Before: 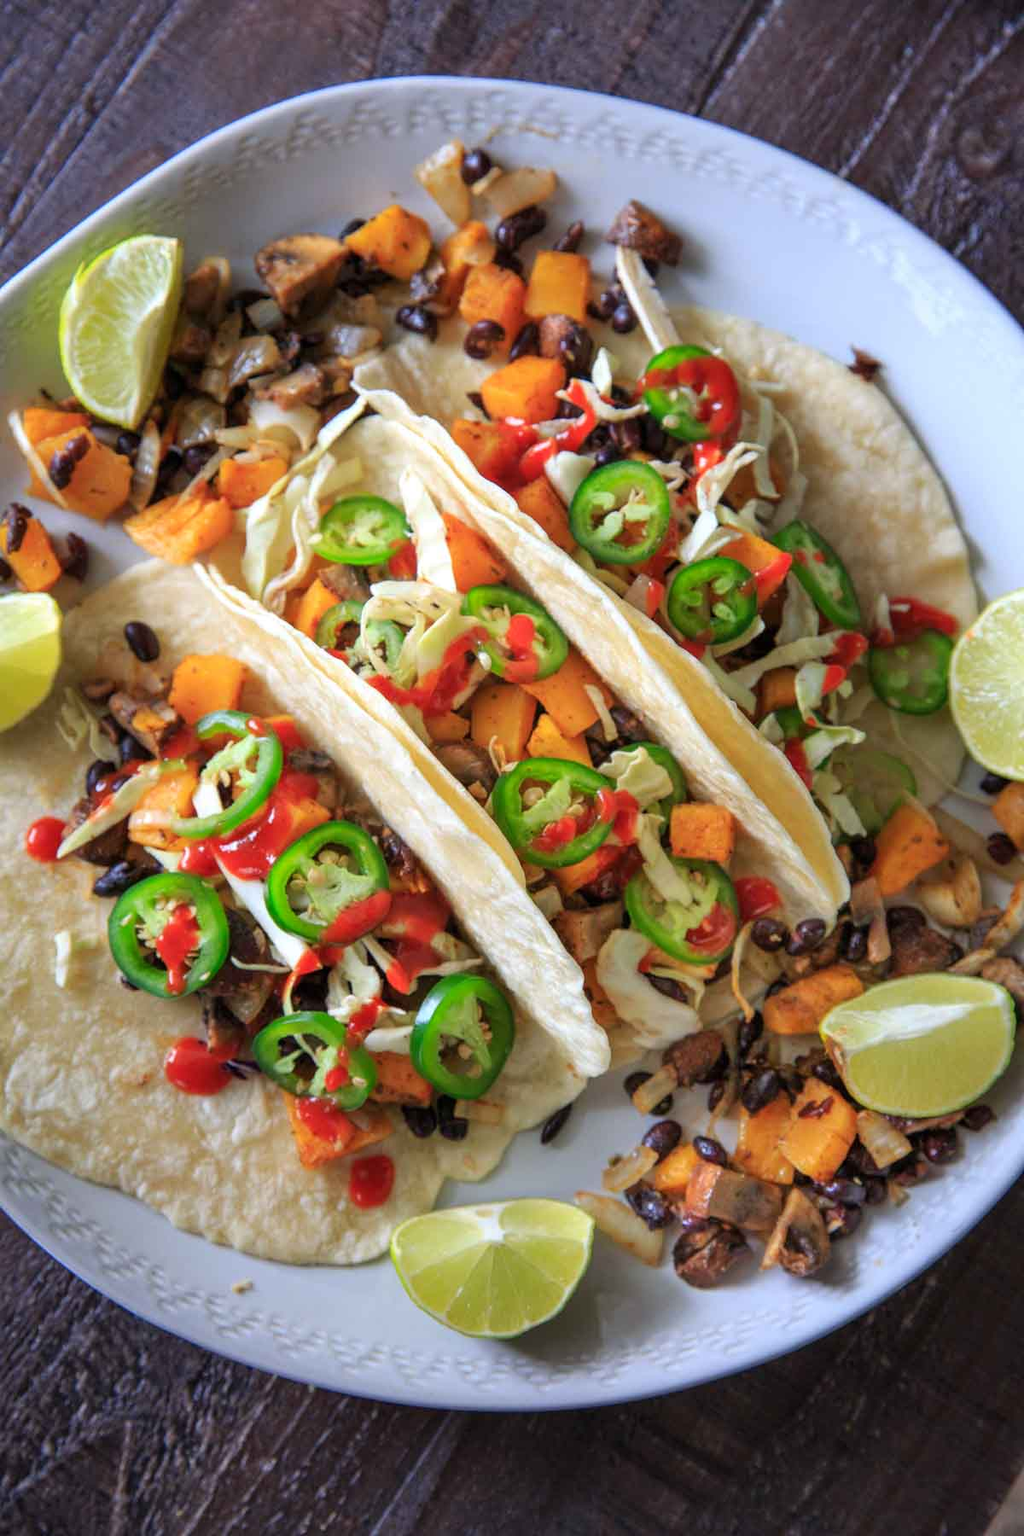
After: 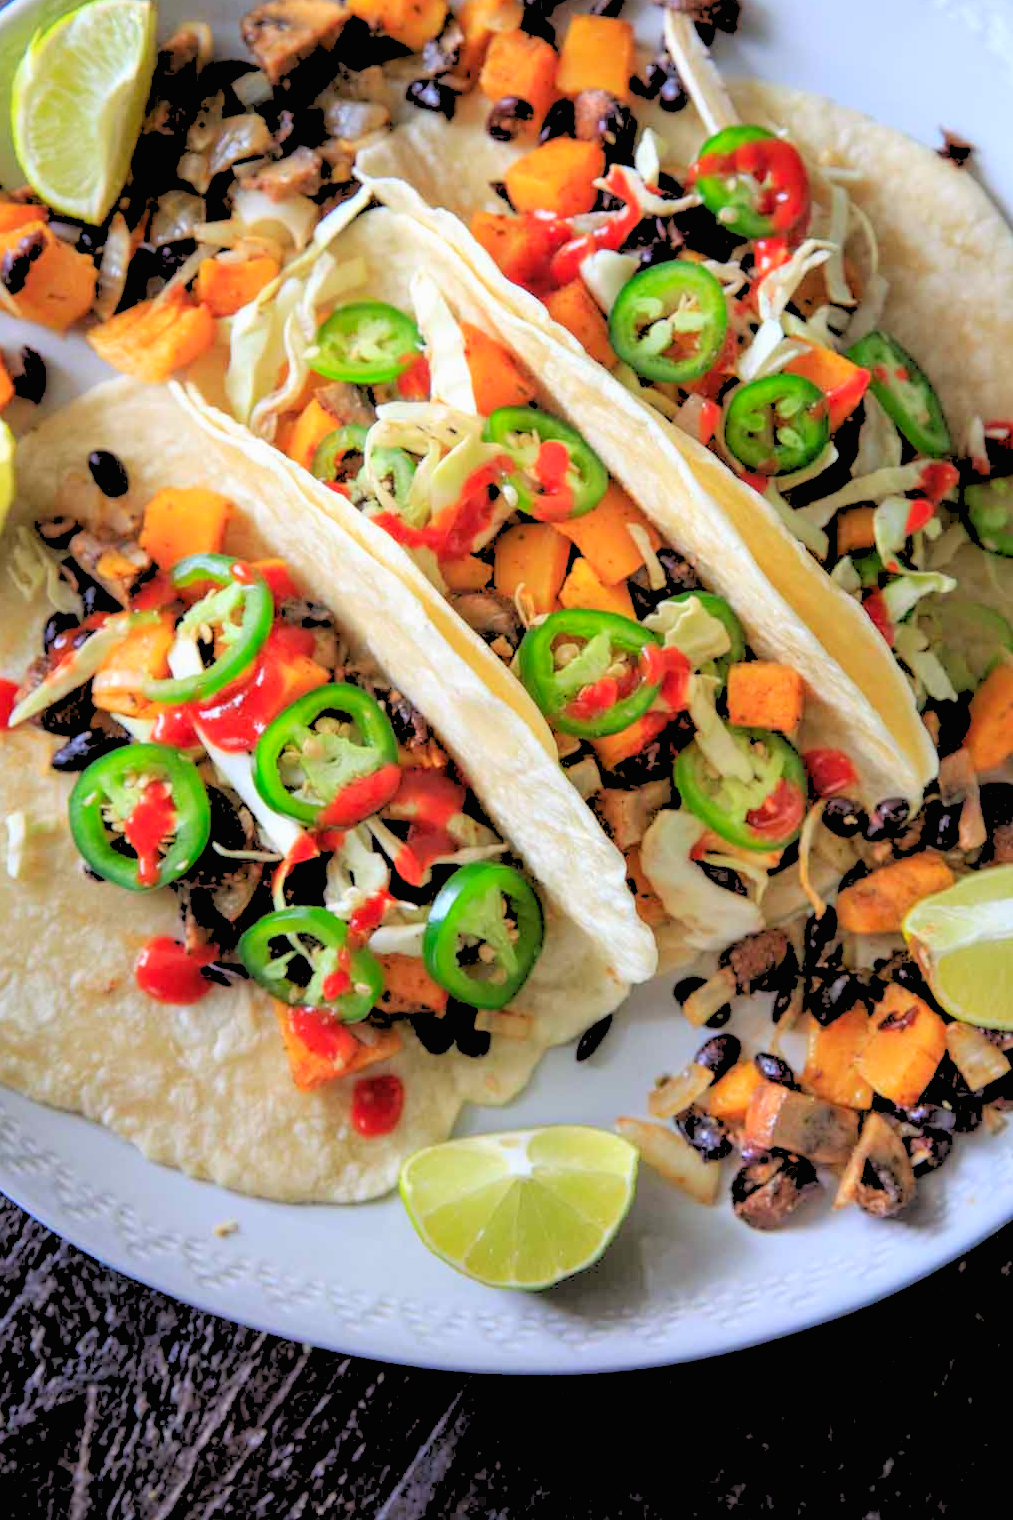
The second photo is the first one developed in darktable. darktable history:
rgb levels: levels [[0.027, 0.429, 0.996], [0, 0.5, 1], [0, 0.5, 1]]
contrast brightness saturation: contrast -0.02, brightness -0.01, saturation 0.03
crop and rotate: left 4.842%, top 15.51%, right 10.668%
